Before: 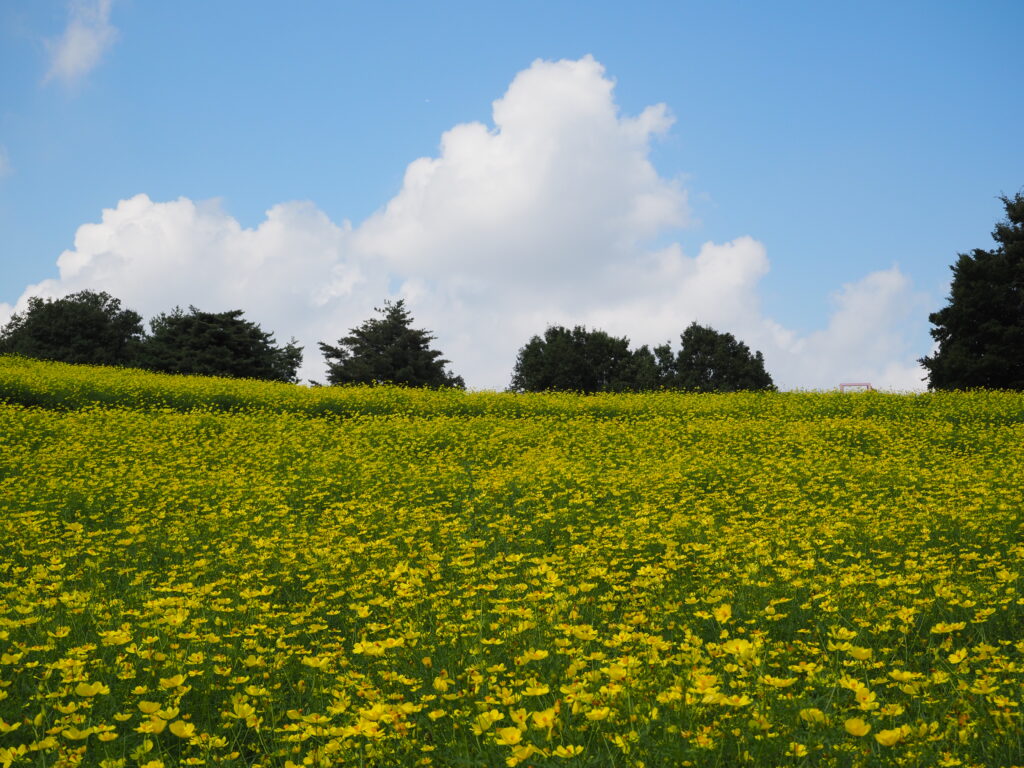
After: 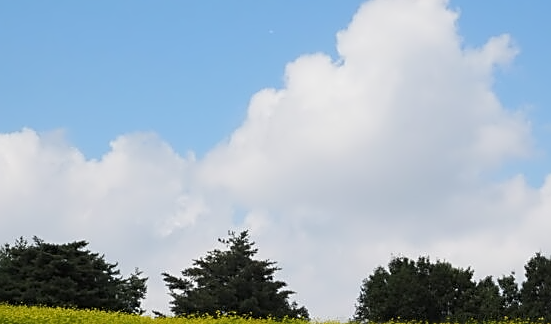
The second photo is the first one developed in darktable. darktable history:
sharpen: on, module defaults
crop: left 15.306%, top 9.065%, right 30.789%, bottom 48.638%
contrast equalizer: y [[0.5 ×4, 0.524, 0.59], [0.5 ×6], [0.5 ×6], [0, 0, 0, 0.01, 0.045, 0.012], [0, 0, 0, 0.044, 0.195, 0.131]]
